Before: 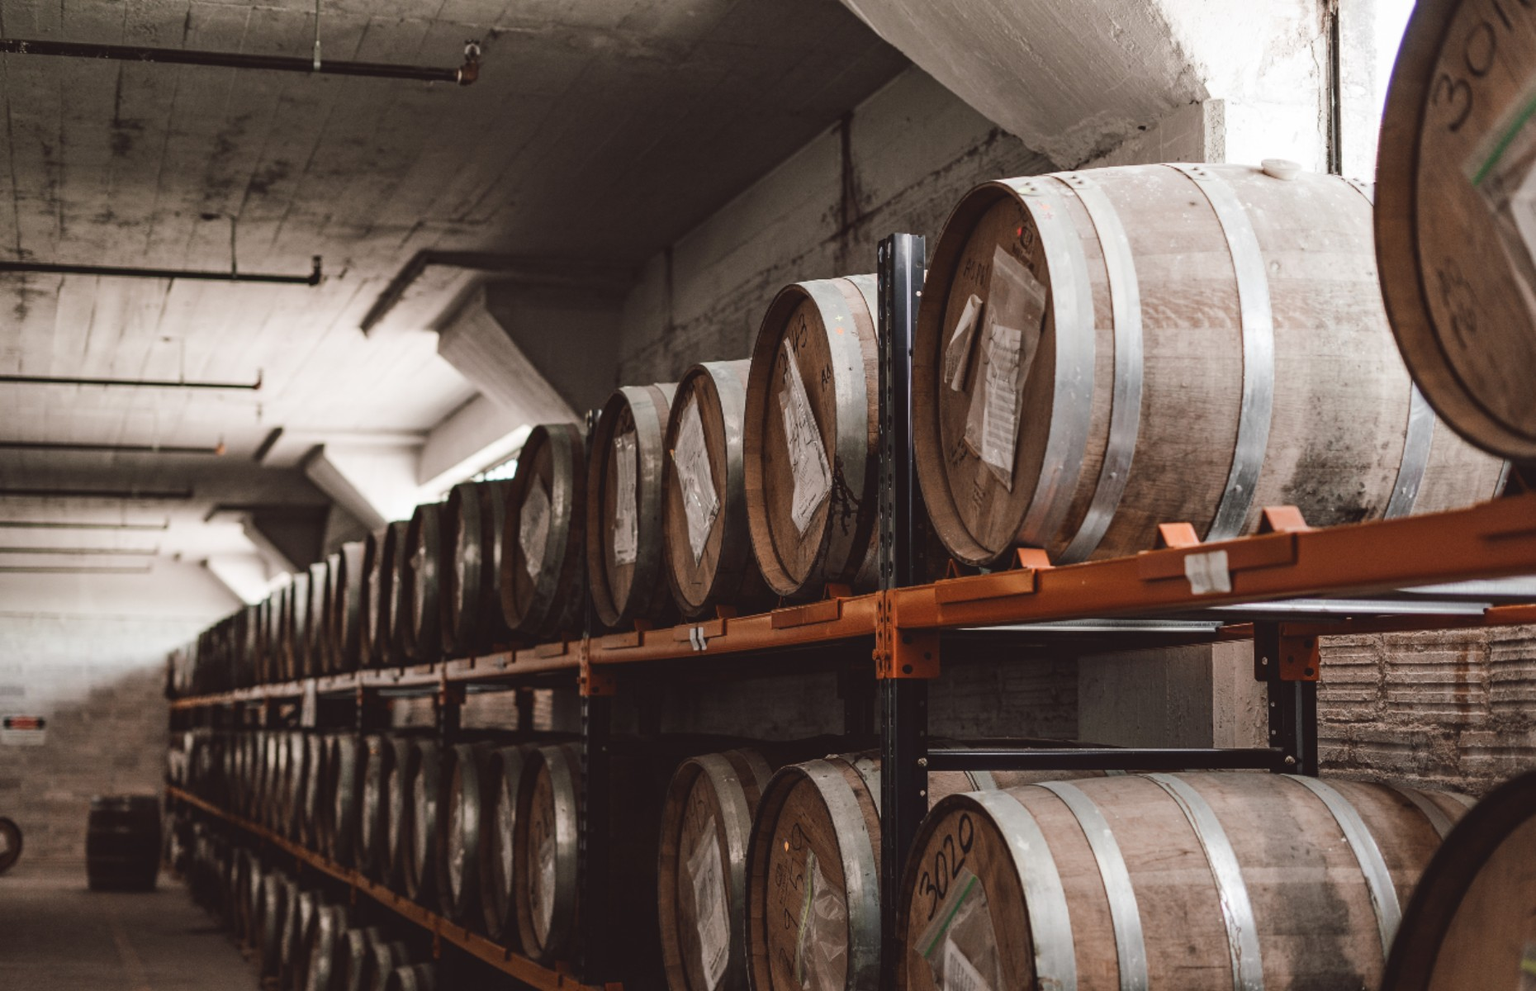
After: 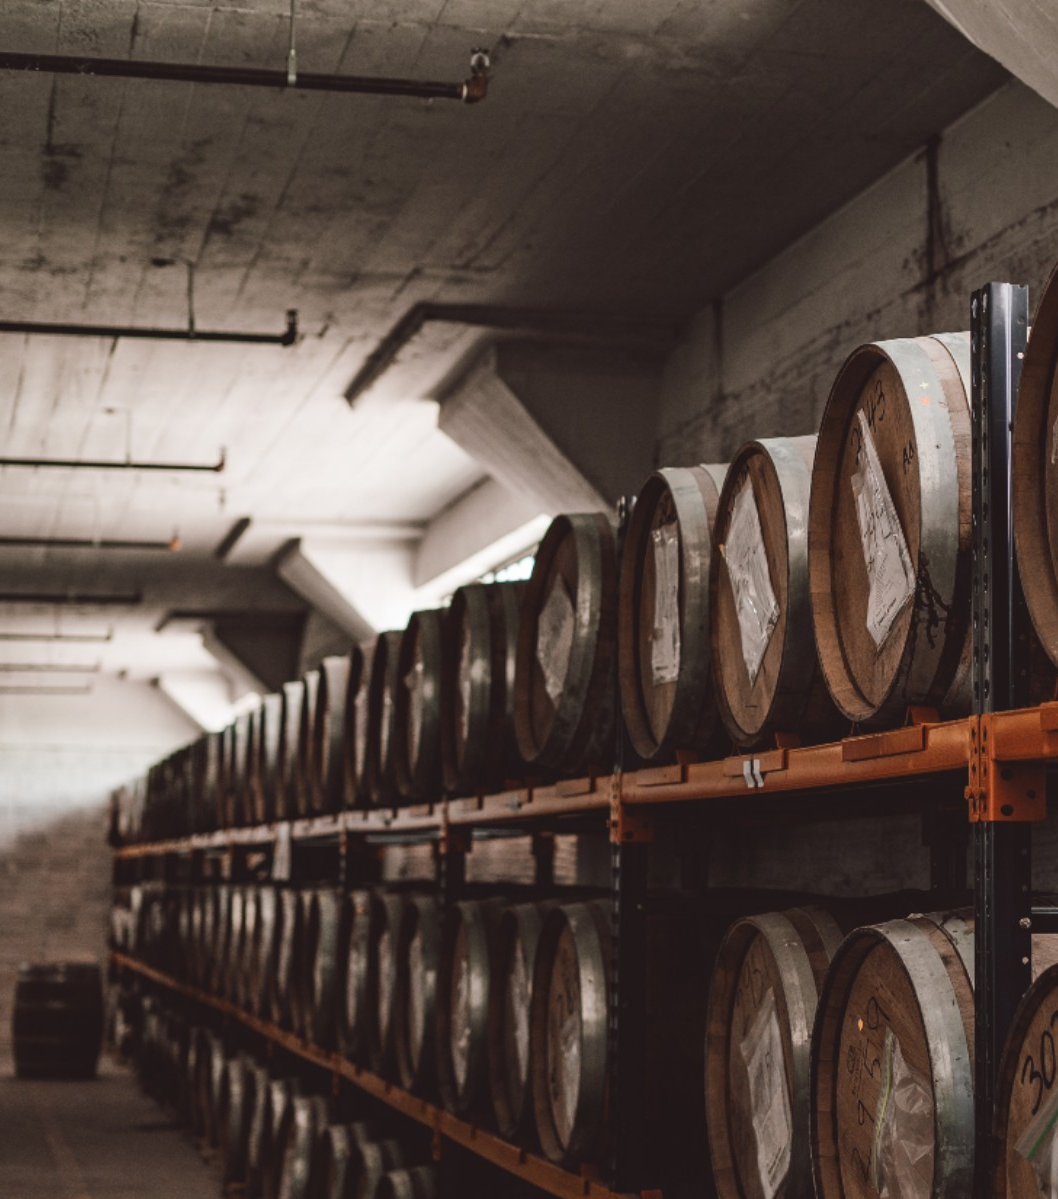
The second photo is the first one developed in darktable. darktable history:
crop: left 4.983%, right 38.134%
